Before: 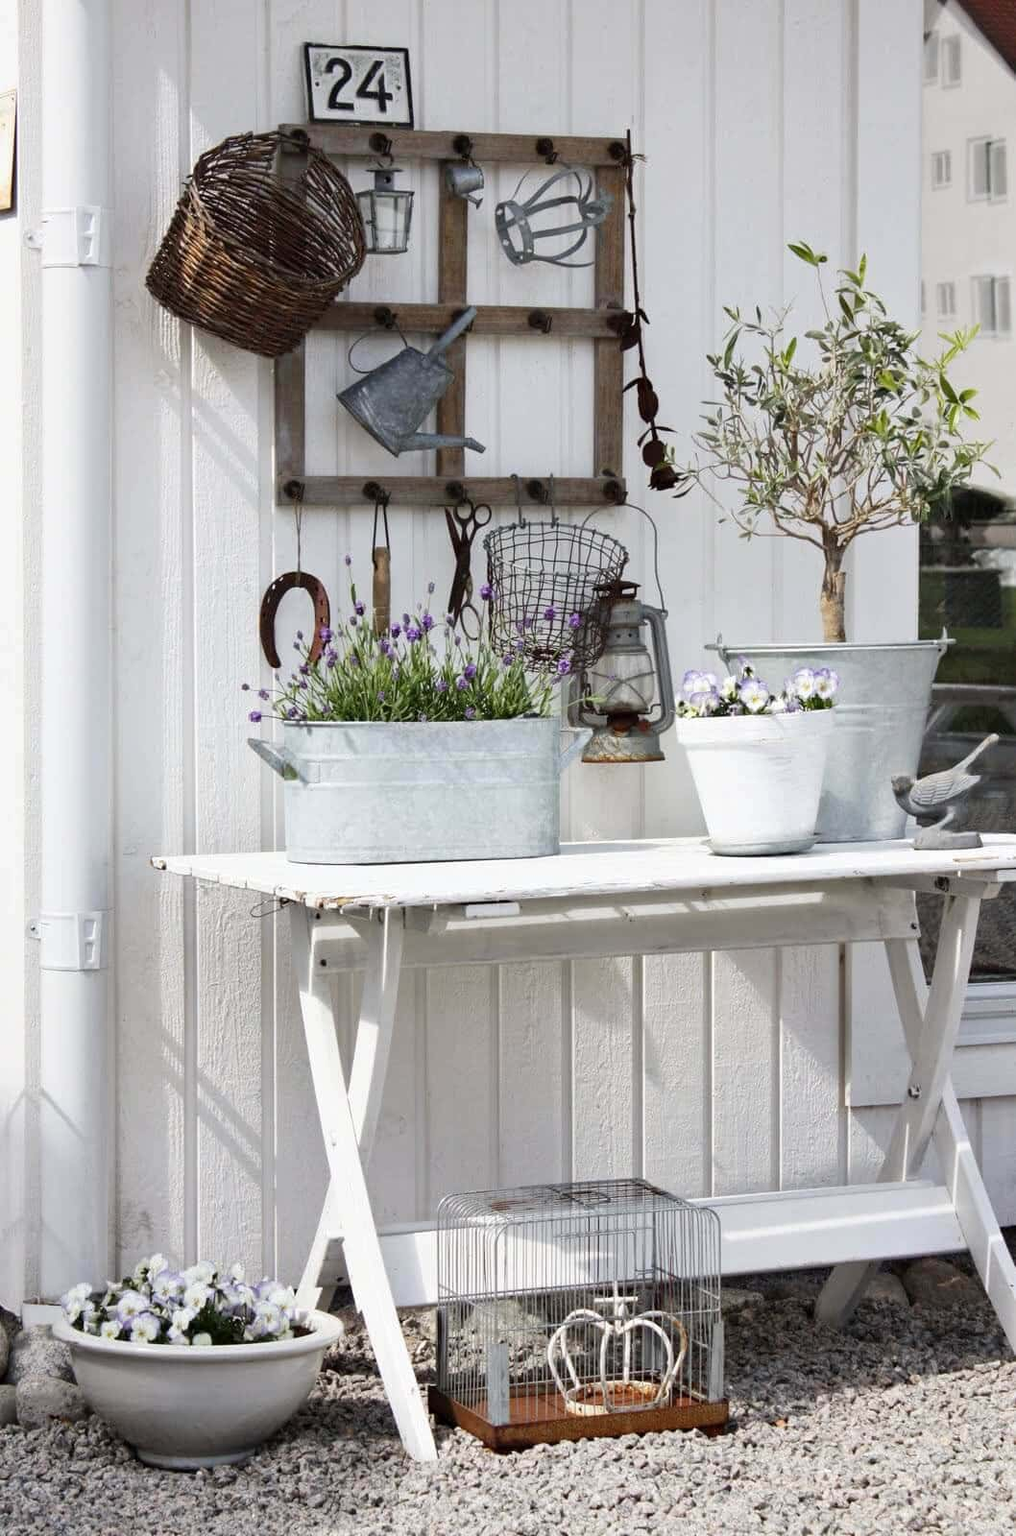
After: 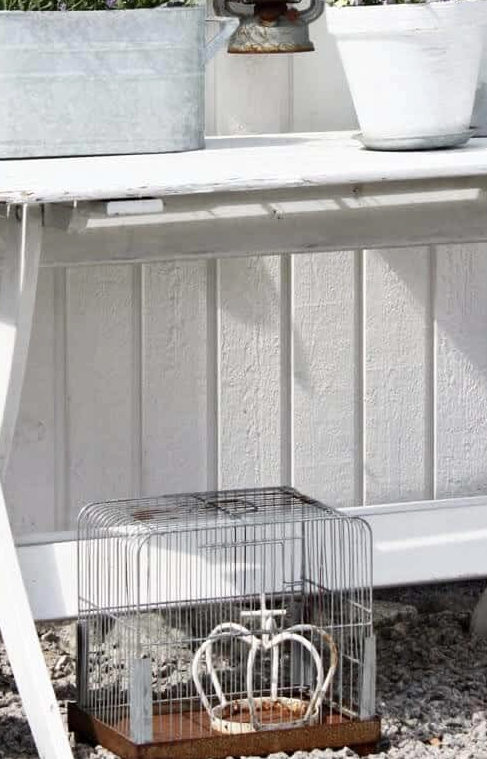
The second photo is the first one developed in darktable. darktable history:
contrast brightness saturation: contrast 0.113, saturation -0.168
crop: left 35.741%, top 46.318%, right 18.217%, bottom 6.217%
shadows and highlights: shadows 36.24, highlights -28.17, soften with gaussian
